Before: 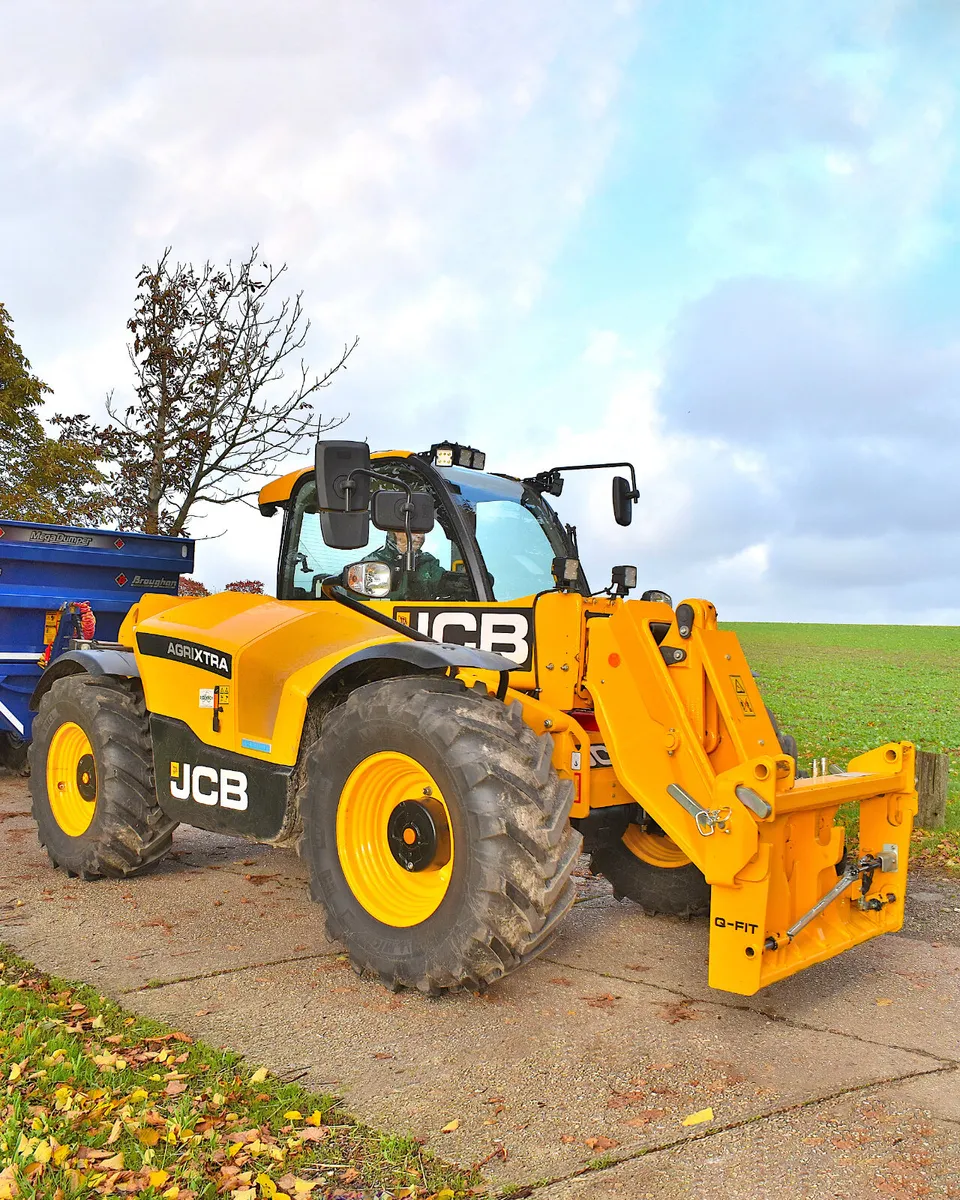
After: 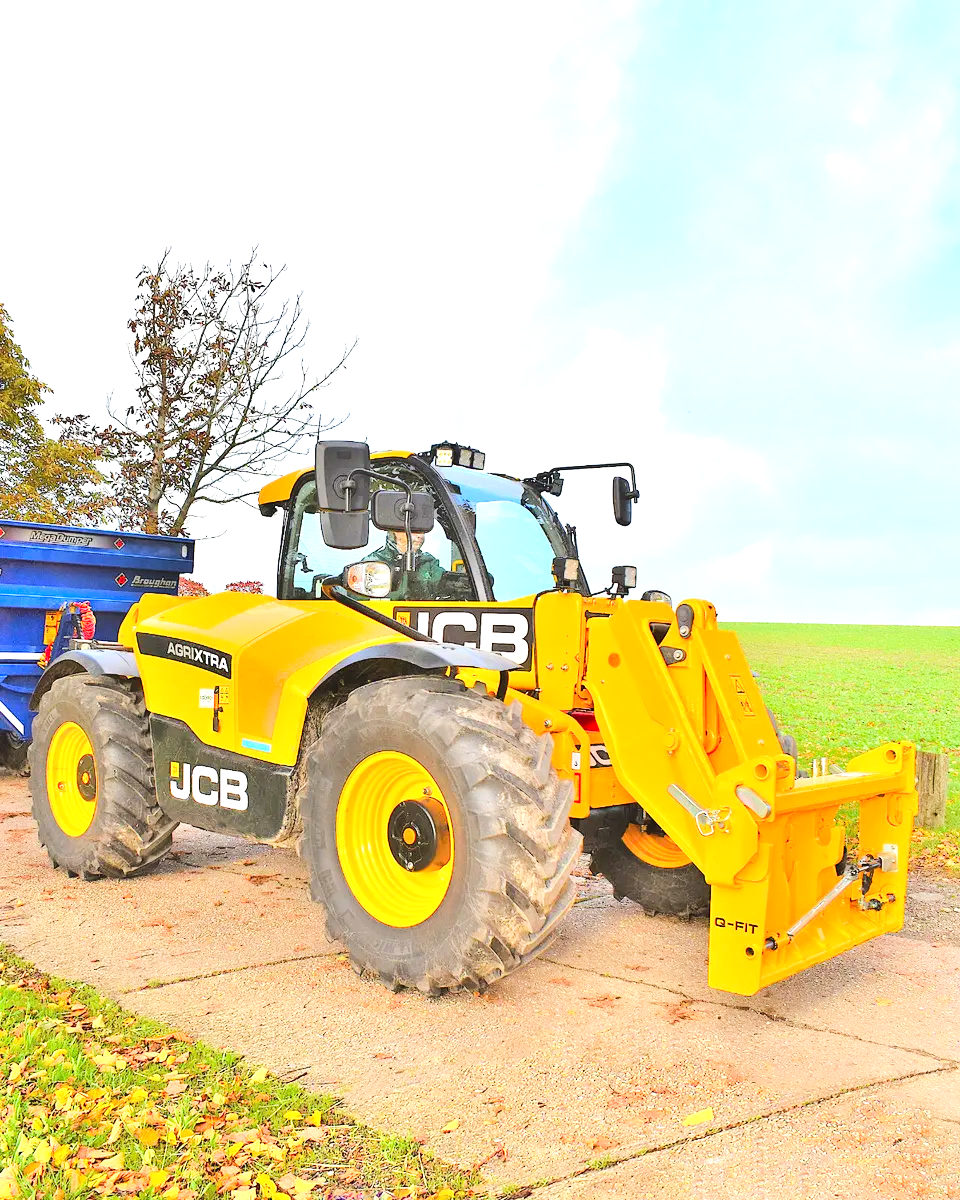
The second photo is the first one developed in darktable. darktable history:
tone curve: curves: ch0 [(0, 0.026) (0.146, 0.158) (0.272, 0.34) (0.453, 0.627) (0.687, 0.829) (1, 1)], color space Lab, linked channels, preserve colors none
exposure: black level correction 0, exposure 0.7 EV, compensate exposure bias true, compensate highlight preservation false
